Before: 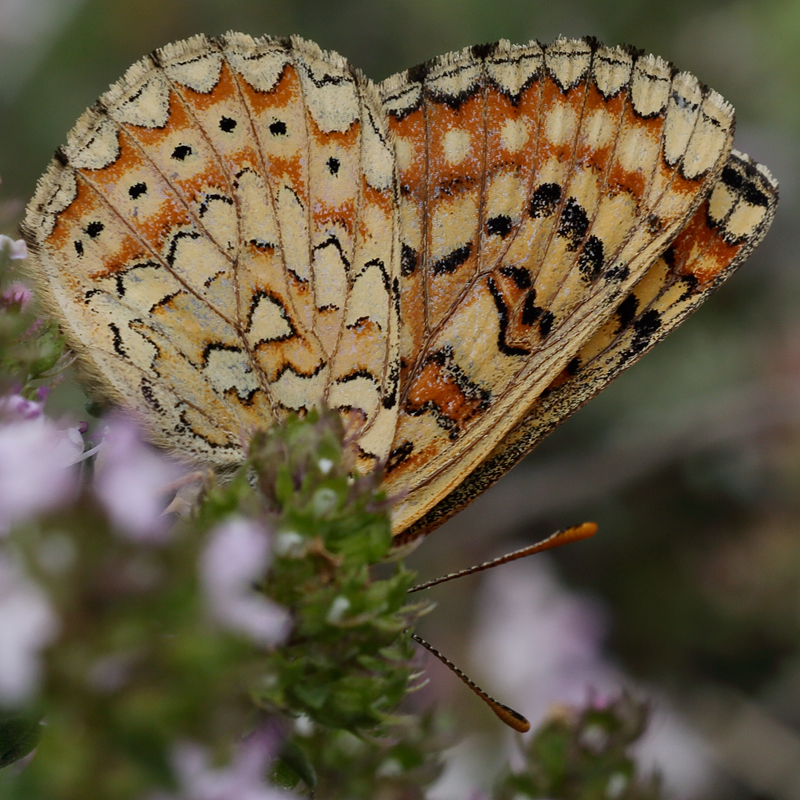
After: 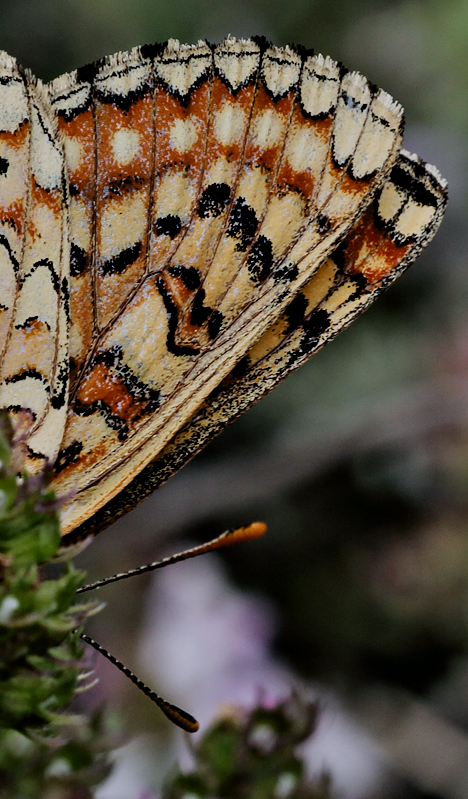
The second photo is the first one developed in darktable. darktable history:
crop: left 41.402%
contrast equalizer: octaves 7, y [[0.6 ×6], [0.55 ×6], [0 ×6], [0 ×6], [0 ×6]]
color calibration: illuminant as shot in camera, x 0.358, y 0.373, temperature 4628.91 K
filmic rgb: black relative exposure -7.65 EV, white relative exposure 4.56 EV, hardness 3.61
